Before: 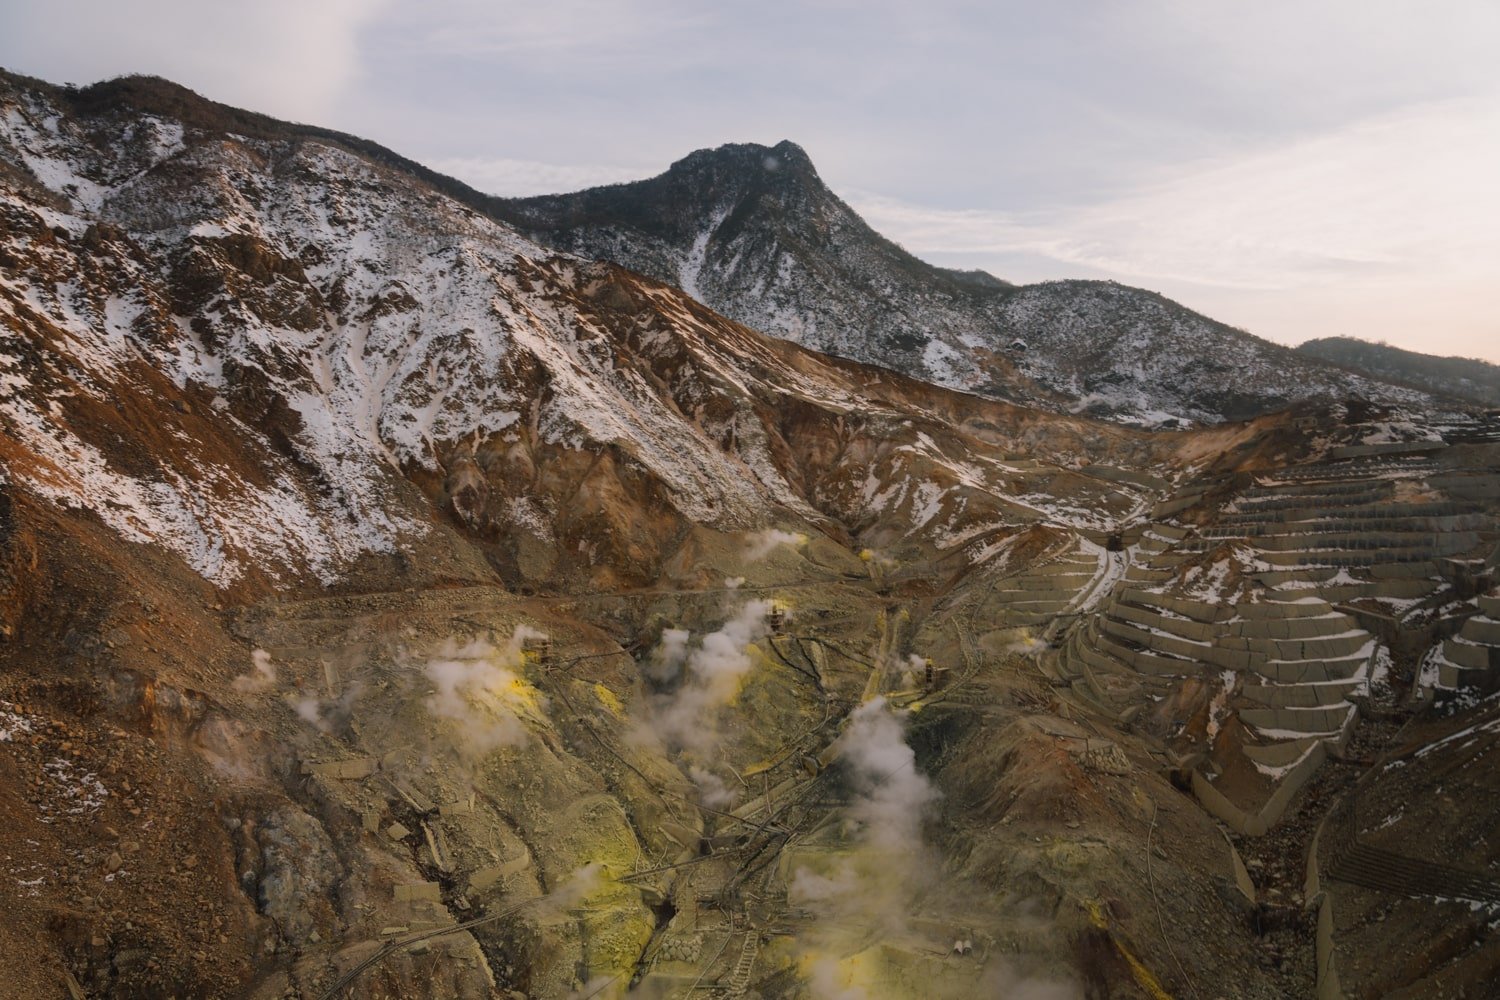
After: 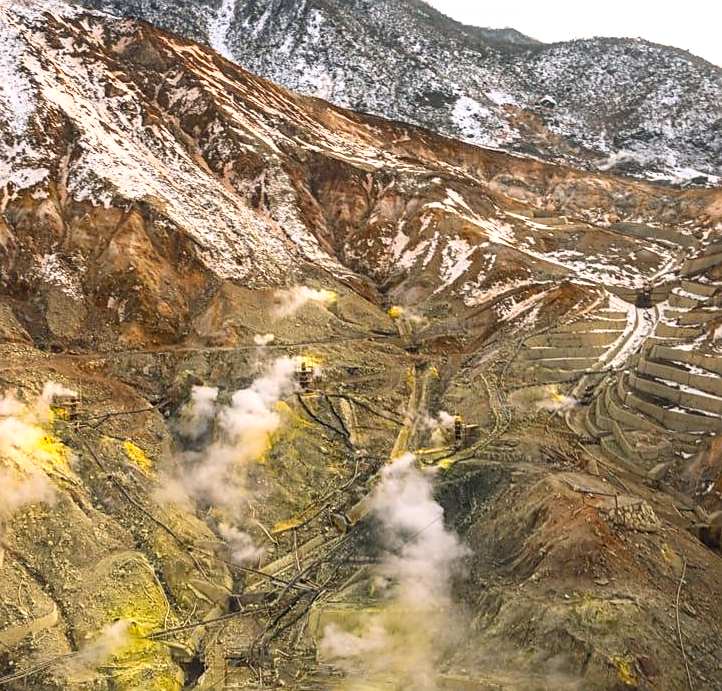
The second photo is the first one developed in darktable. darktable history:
sharpen: amount 0.577
crop: left 31.415%, top 24.307%, right 20.387%, bottom 6.579%
local contrast: detail 130%
exposure: exposure 0.605 EV, compensate highlight preservation false
color balance rgb: global offset › luminance 0.486%, perceptual saturation grading › global saturation 10.148%, saturation formula JzAzBz (2021)
base curve: curves: ch0 [(0, 0) (0.557, 0.834) (1, 1)]
